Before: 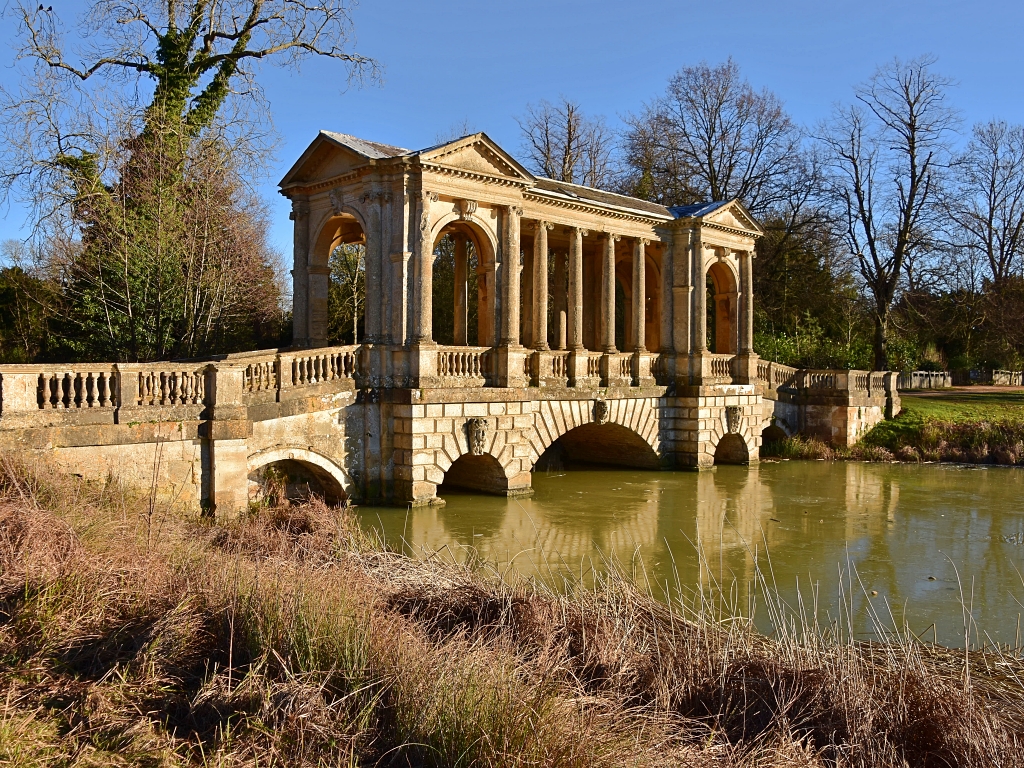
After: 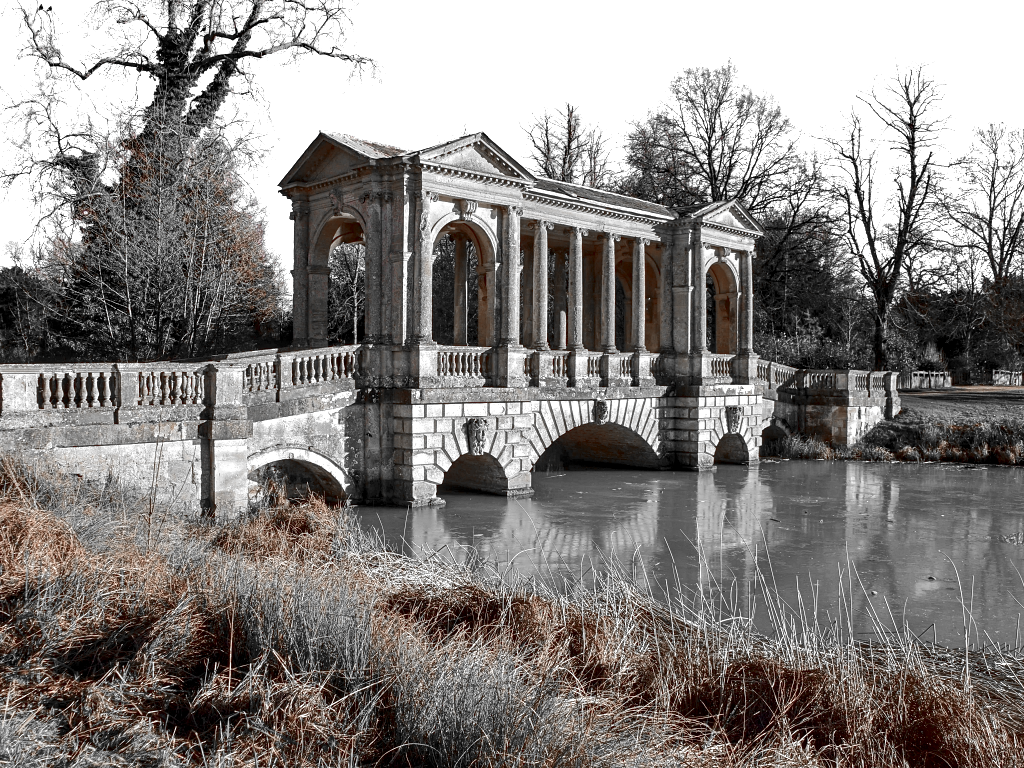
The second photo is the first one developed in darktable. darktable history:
tone equalizer: on, module defaults
color zones: curves: ch0 [(0, 0.352) (0.143, 0.407) (0.286, 0.386) (0.429, 0.431) (0.571, 0.829) (0.714, 0.853) (0.857, 0.833) (1, 0.352)]; ch1 [(0, 0.604) (0.072, 0.726) (0.096, 0.608) (0.205, 0.007) (0.571, -0.006) (0.839, -0.013) (0.857, -0.012) (1, 0.604)]
exposure: exposure 0.493 EV, compensate highlight preservation false
local contrast: detail 142%
